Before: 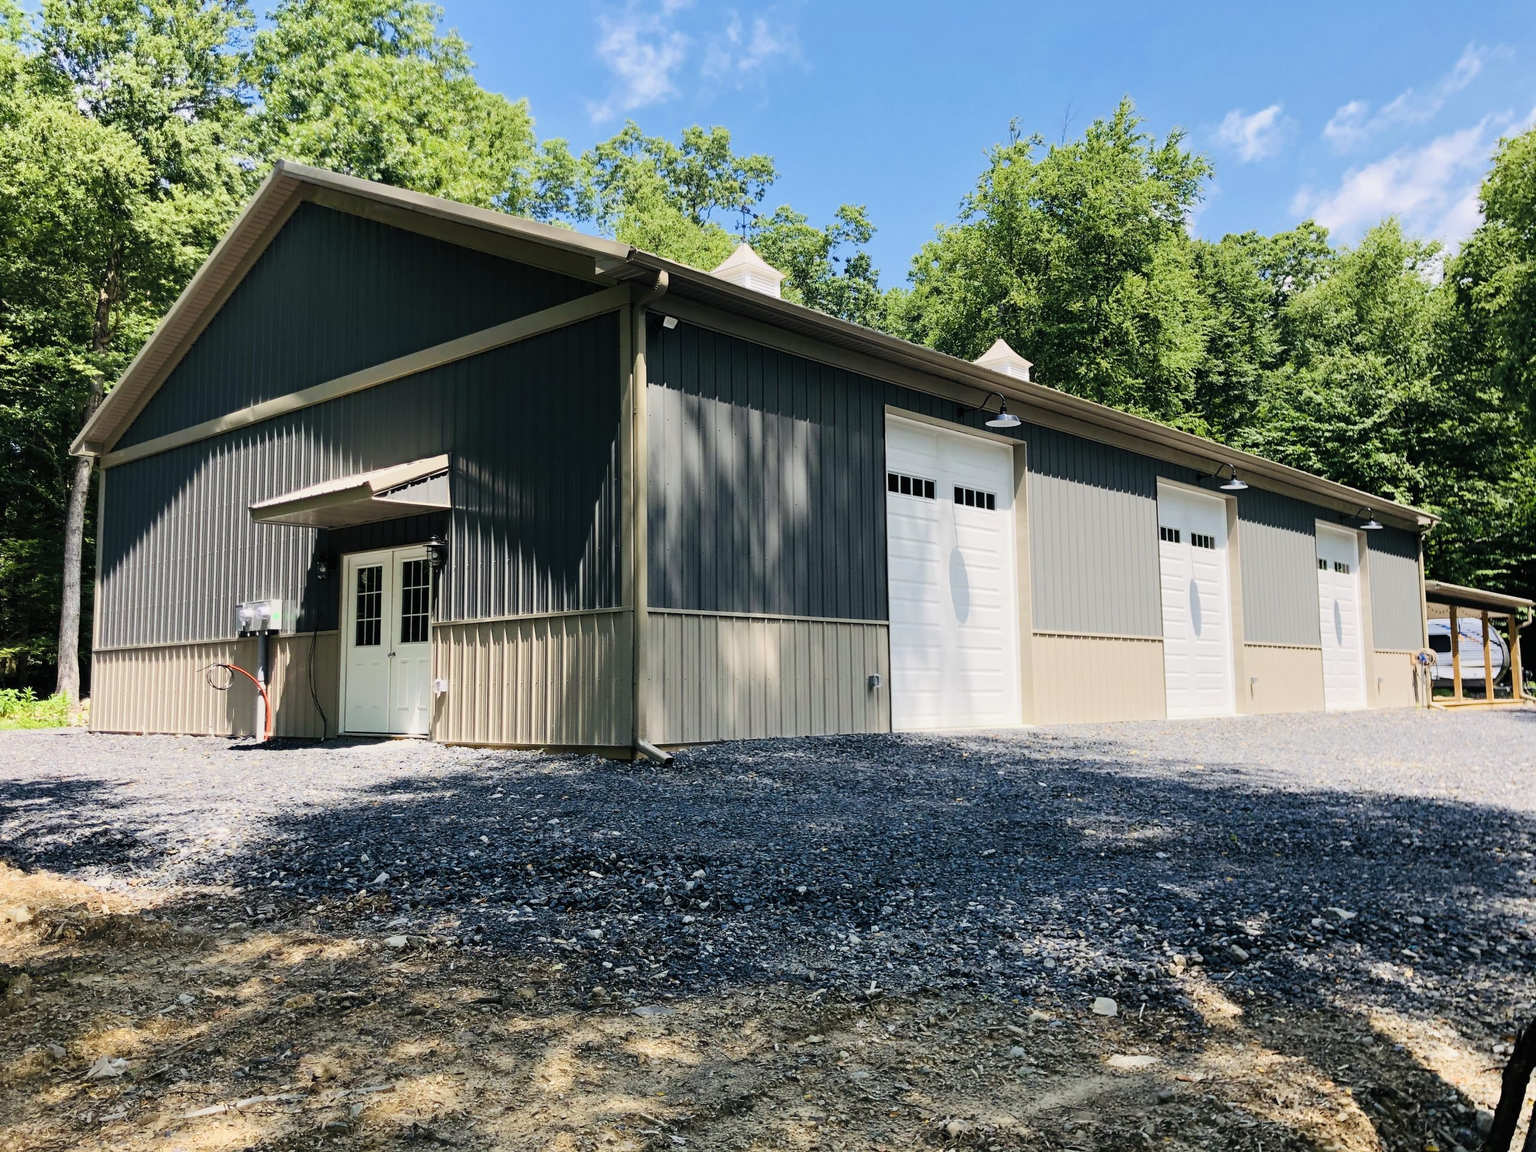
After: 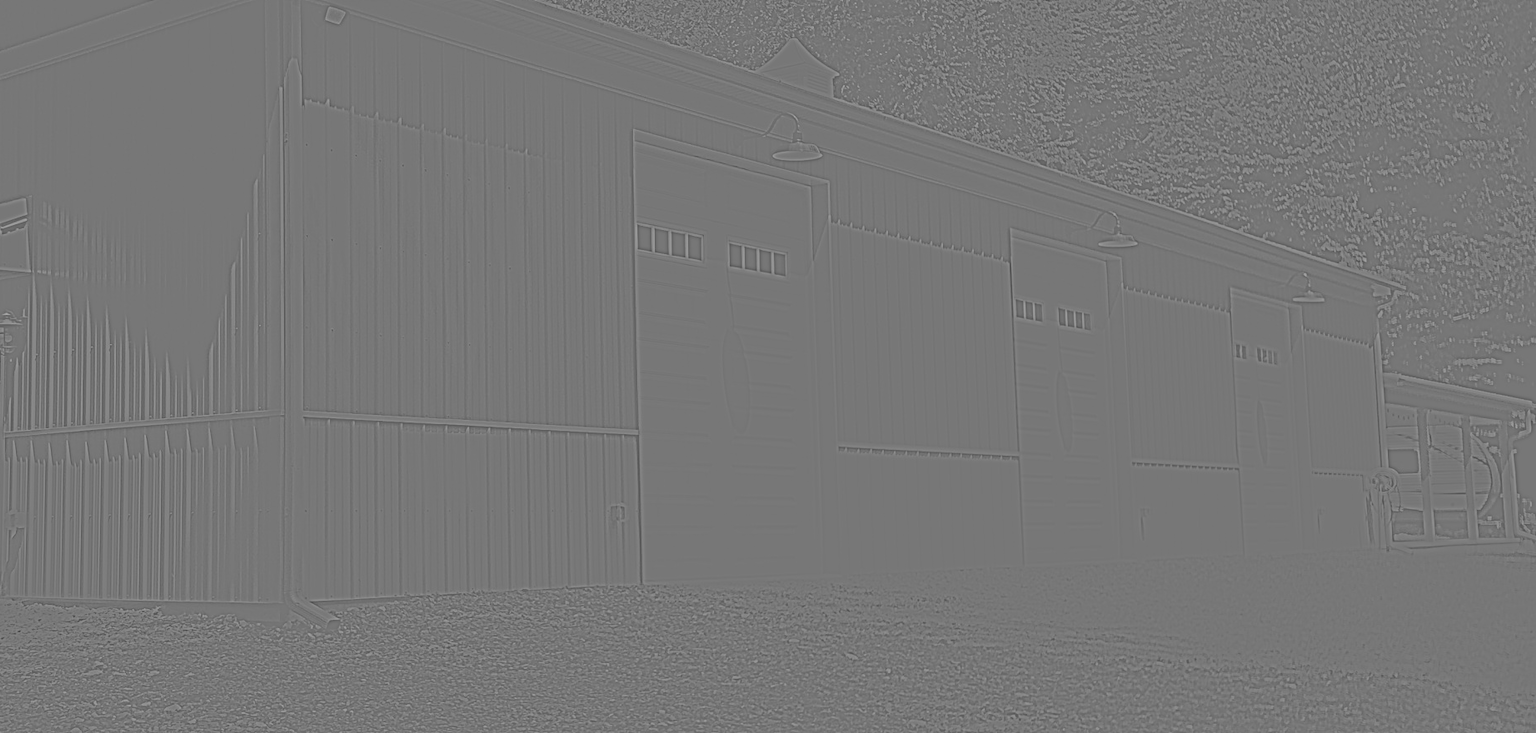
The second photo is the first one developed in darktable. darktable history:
crop and rotate: left 27.938%, top 27.046%, bottom 27.046%
highpass: sharpness 5.84%, contrast boost 8.44%
